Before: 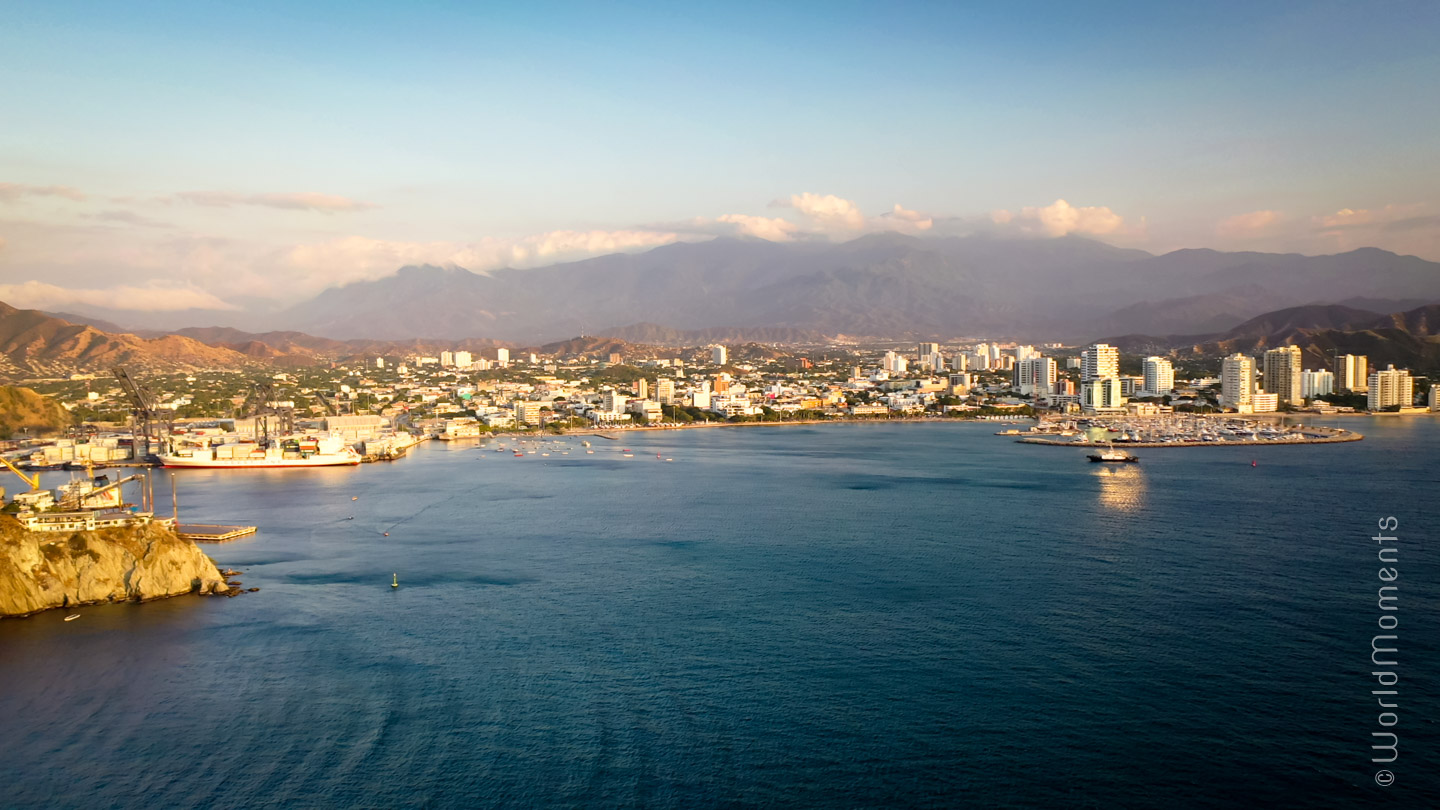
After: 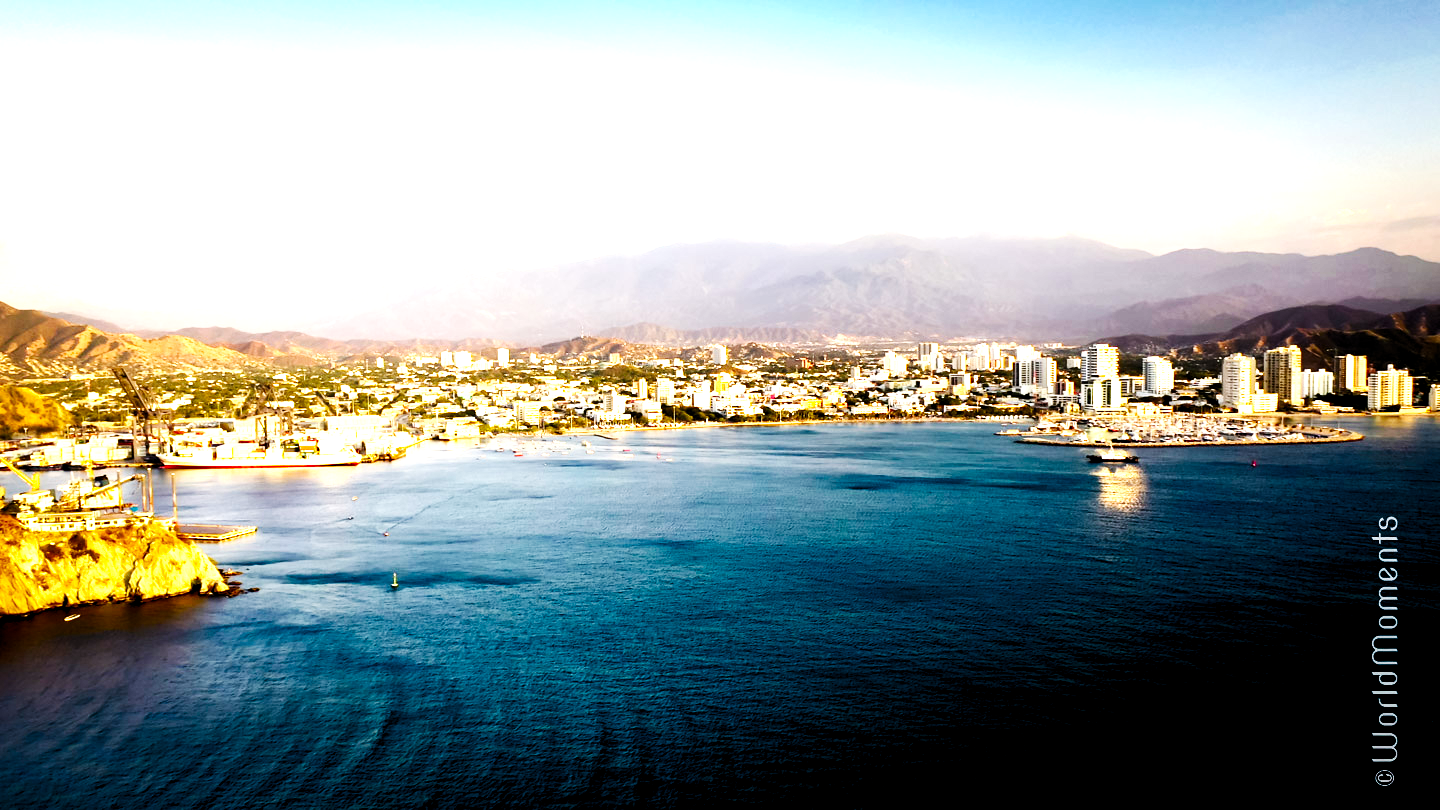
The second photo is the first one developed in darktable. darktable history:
base curve: curves: ch0 [(0, 0) (0.007, 0.004) (0.027, 0.03) (0.046, 0.07) (0.207, 0.54) (0.442, 0.872) (0.673, 0.972) (1, 1)], preserve colors none
levels: levels [0.052, 0.496, 0.908]
contrast brightness saturation: contrast 0.096, brightness -0.272, saturation 0.144
color correction: highlights b* 0.027, saturation 1.08
